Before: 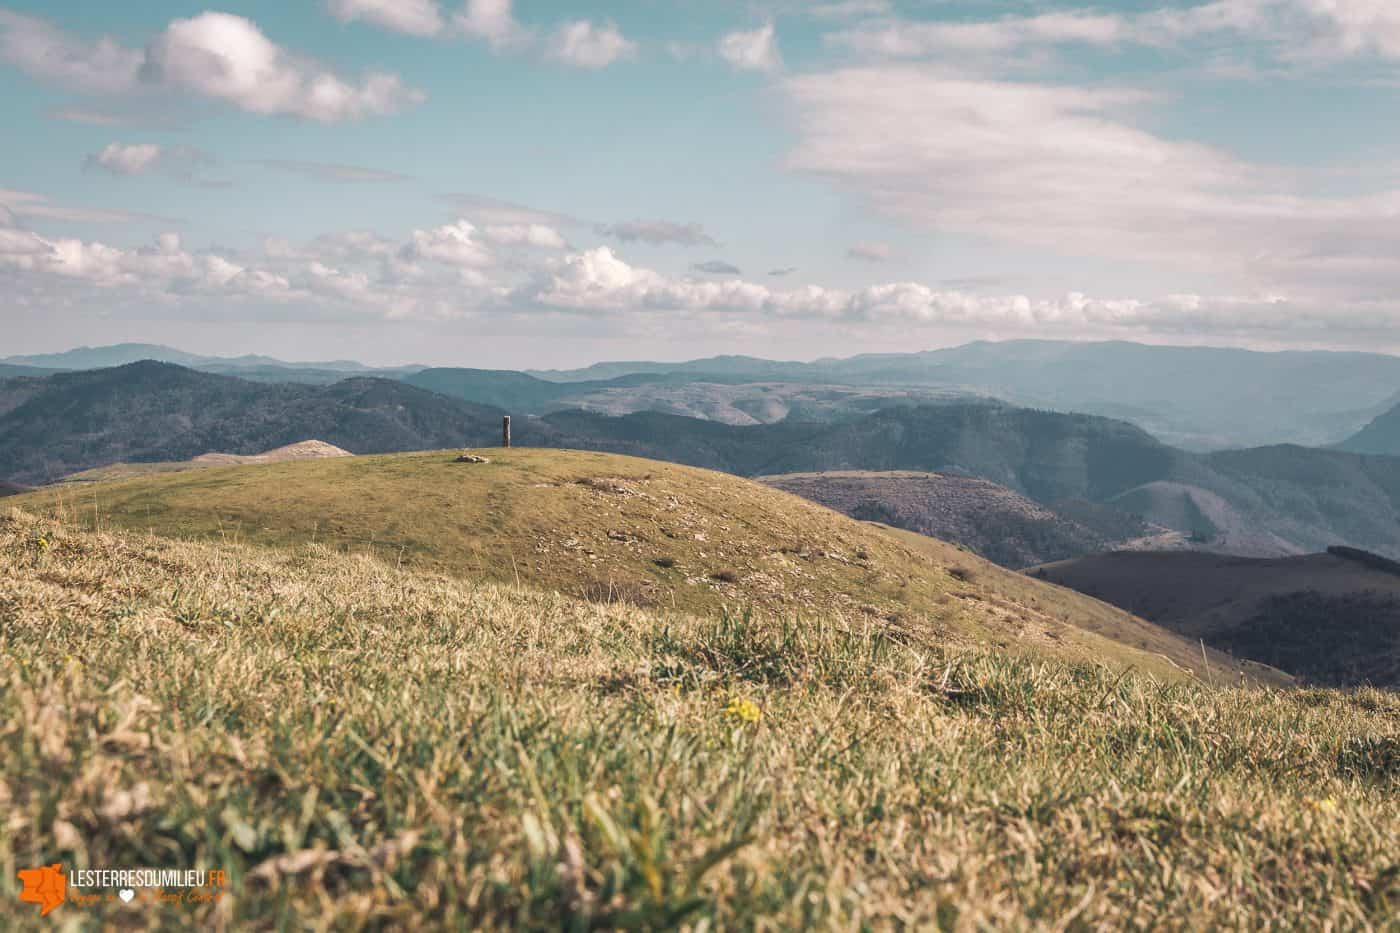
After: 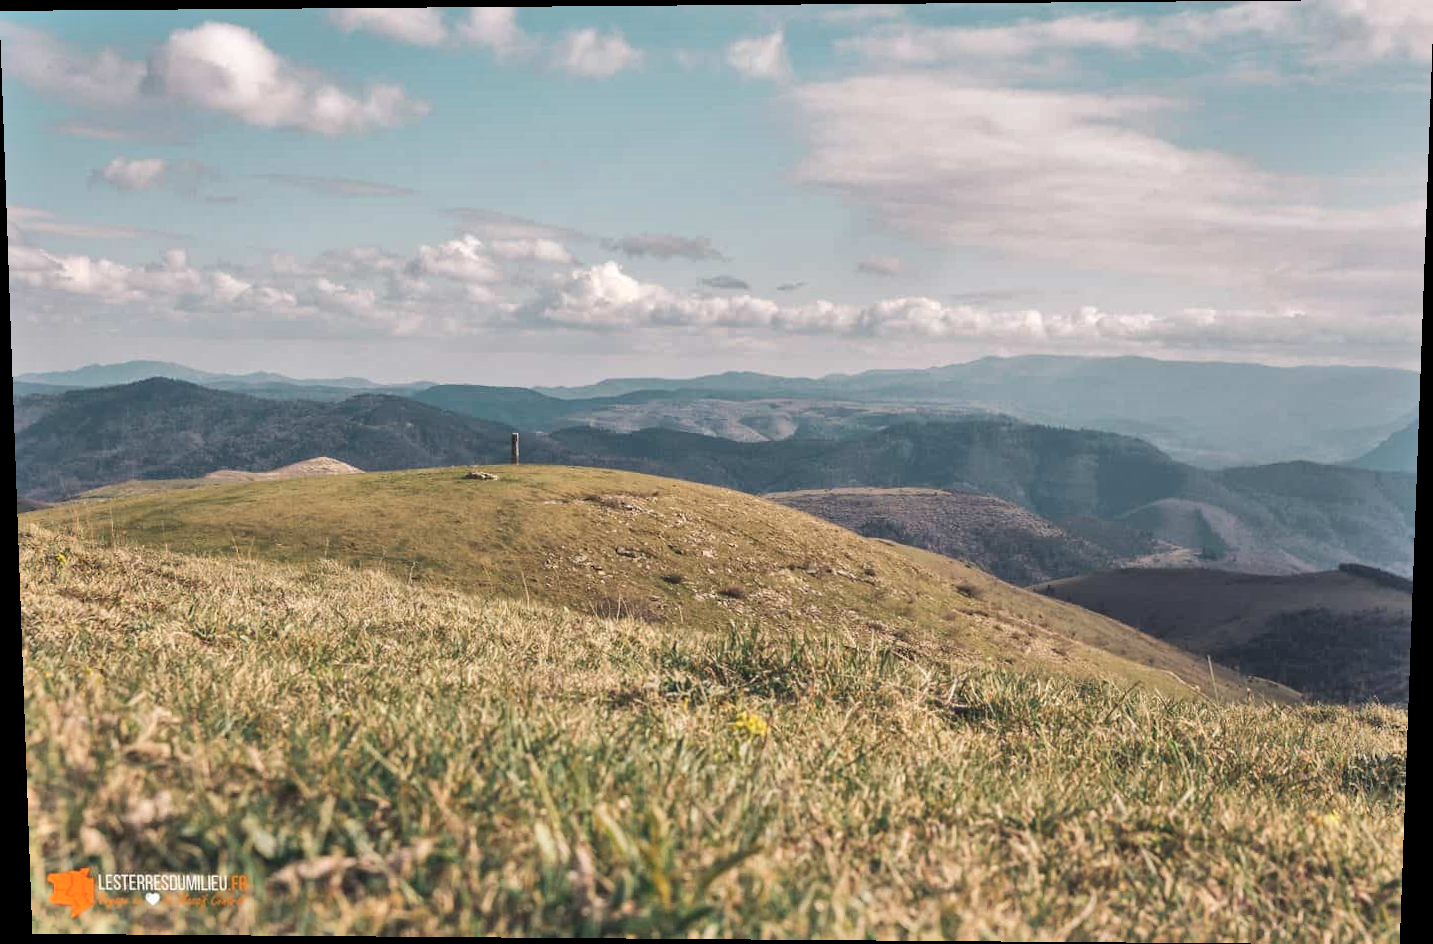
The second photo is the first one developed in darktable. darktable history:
rotate and perspective: lens shift (vertical) 0.048, lens shift (horizontal) -0.024, automatic cropping off
shadows and highlights: white point adjustment 1, soften with gaussian
